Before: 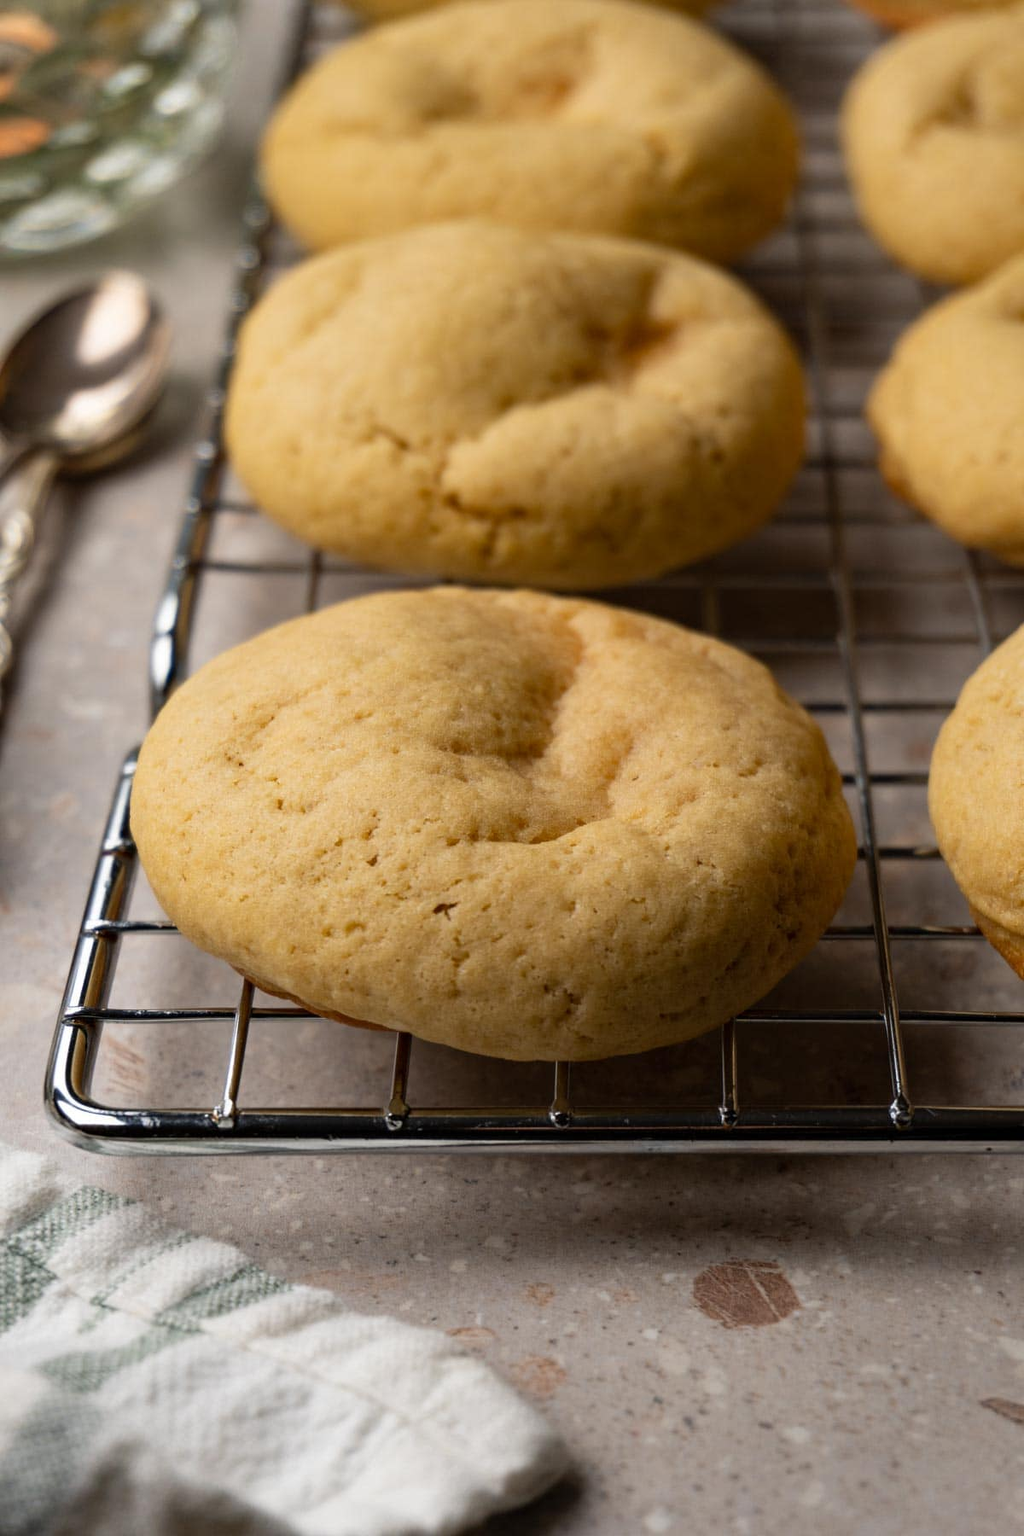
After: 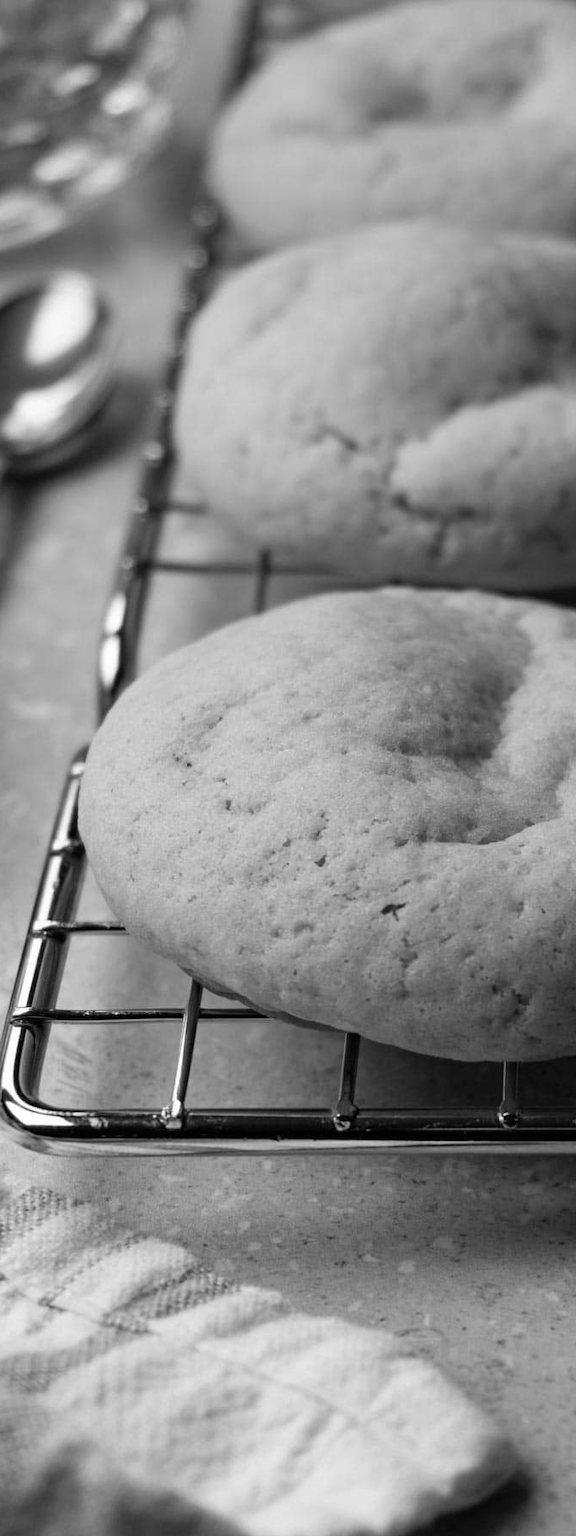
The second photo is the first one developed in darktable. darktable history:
crop: left 5.114%, right 38.589%
monochrome: on, module defaults
shadows and highlights: shadows 20.91, highlights -35.45, soften with gaussian
